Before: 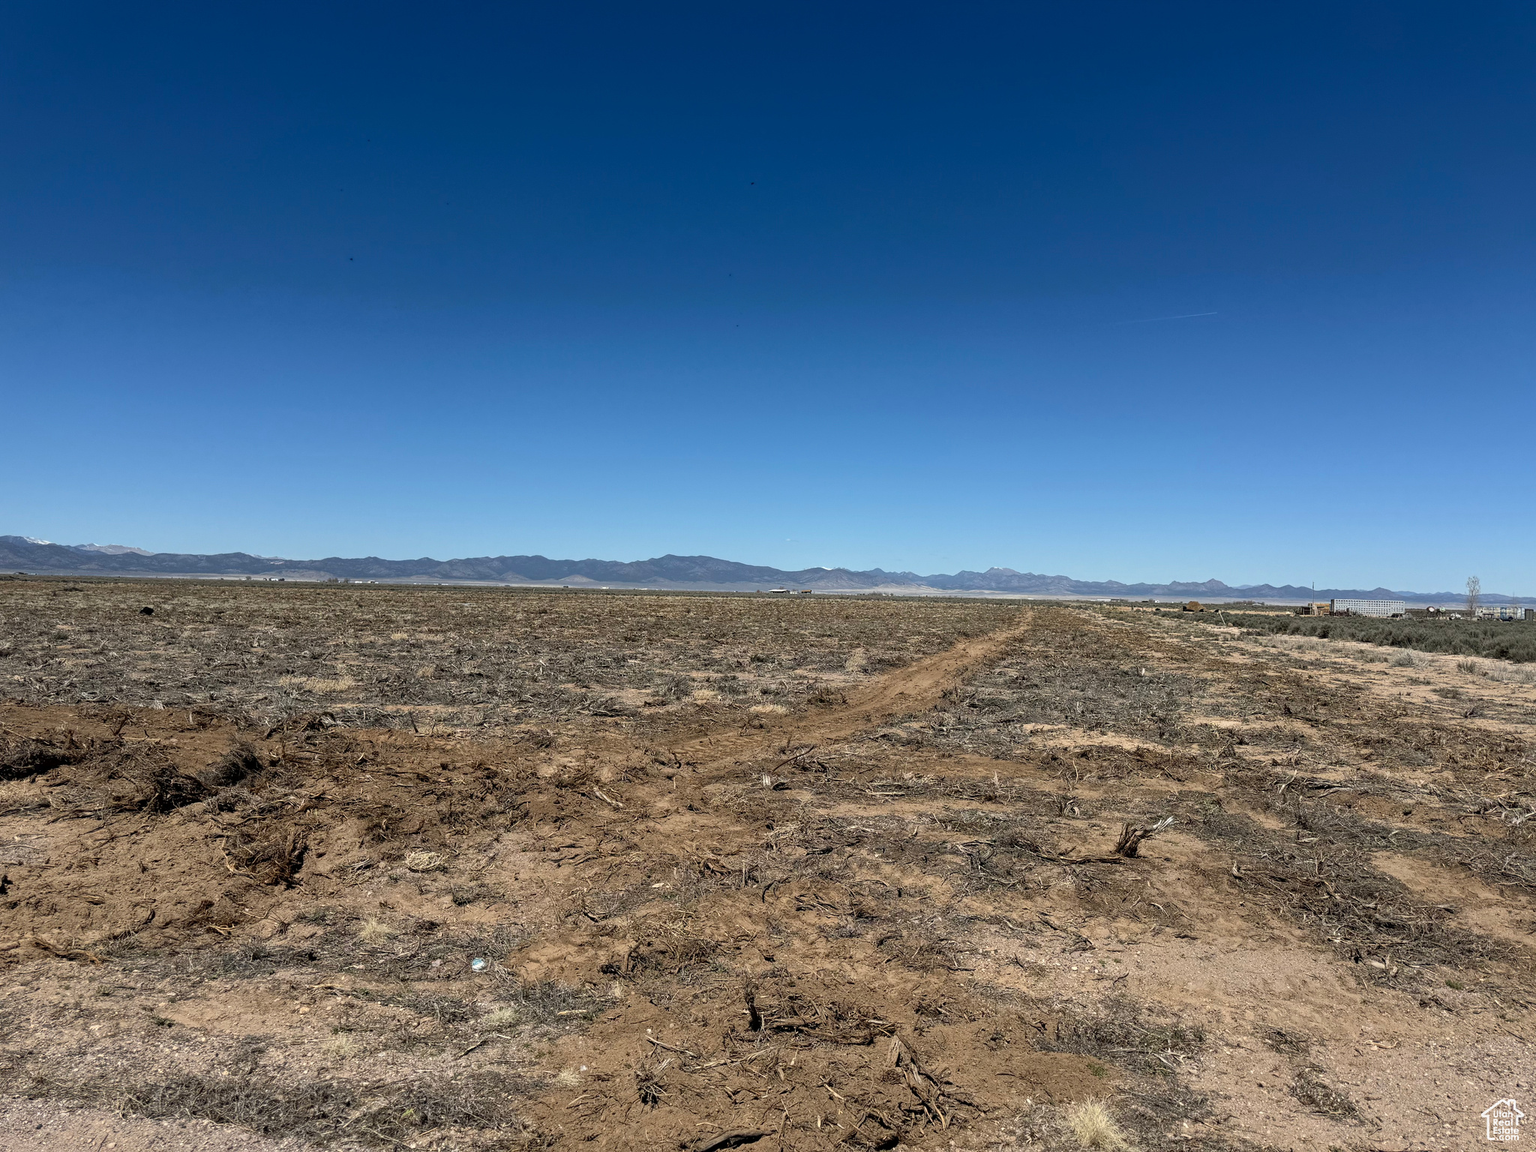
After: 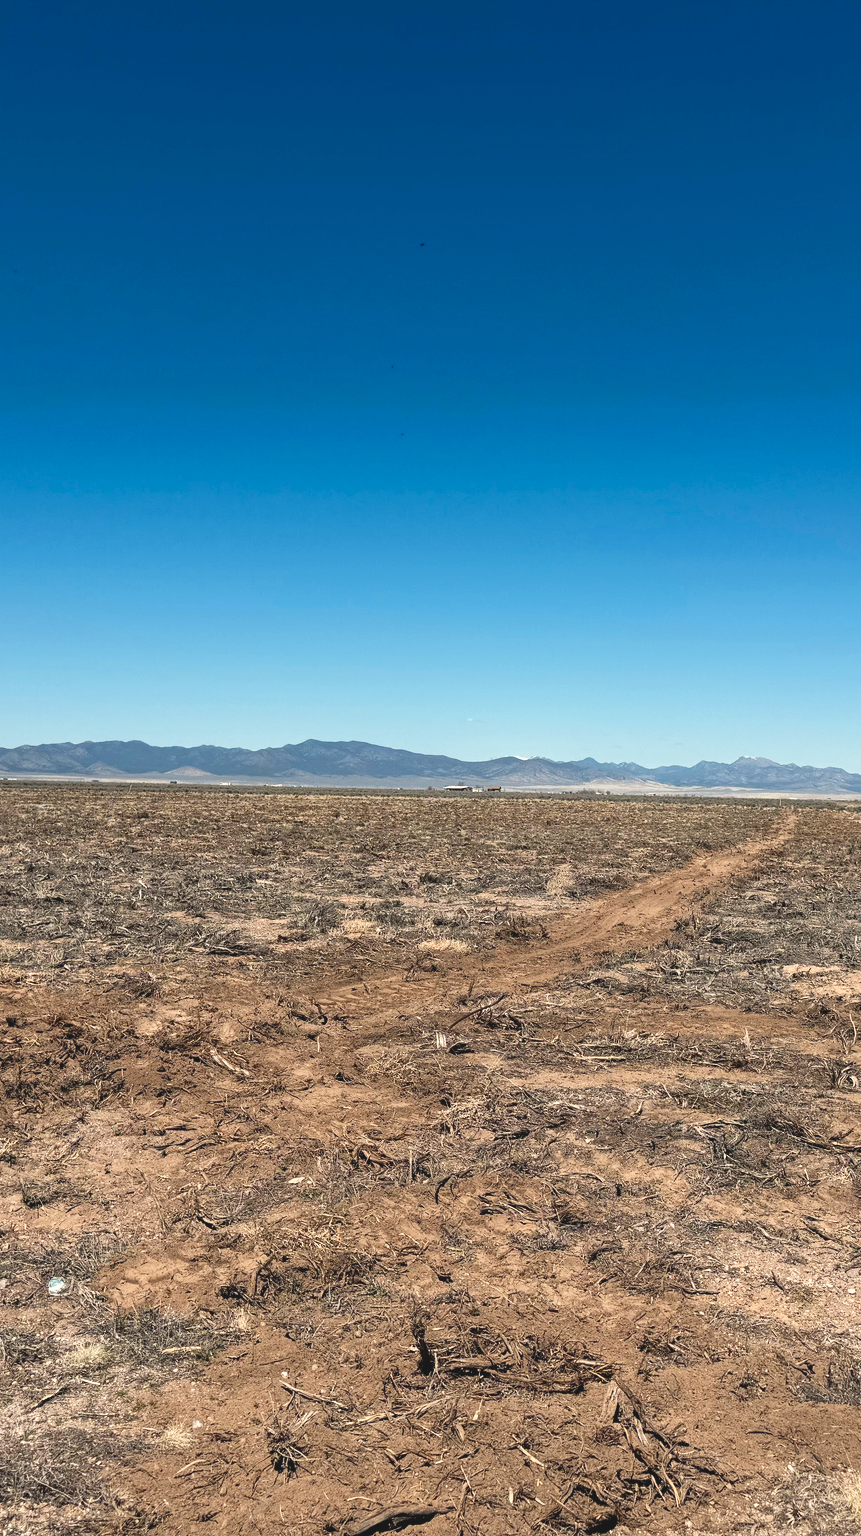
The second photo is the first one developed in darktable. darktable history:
color balance rgb: highlights gain › chroma 3.088%, highlights gain › hue 73.01°, global offset › luminance 0.769%, perceptual saturation grading › global saturation -1.653%, perceptual saturation grading › highlights -7.939%, perceptual saturation grading › mid-tones 7.879%, perceptual saturation grading › shadows 4.738%, hue shift -7.93°
crop: left 28.381%, right 29.576%
base curve: curves: ch0 [(0, 0) (0.688, 0.865) (1, 1)], preserve colors none
